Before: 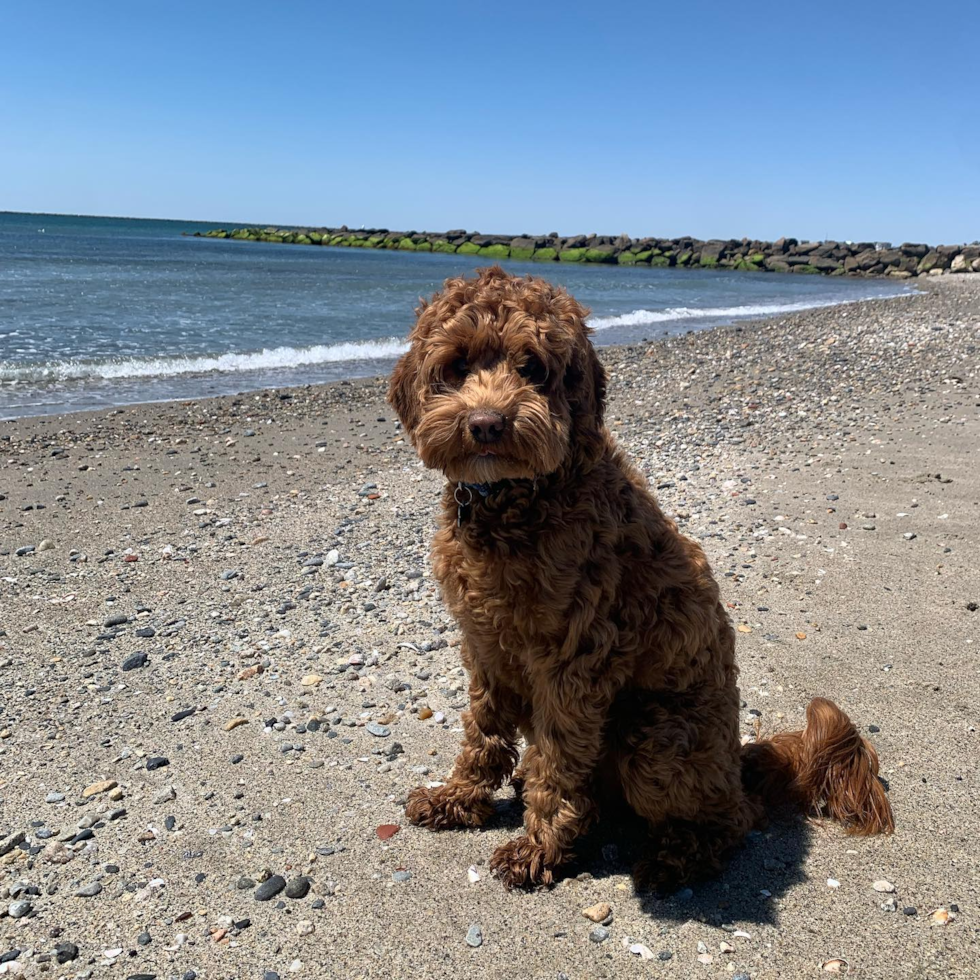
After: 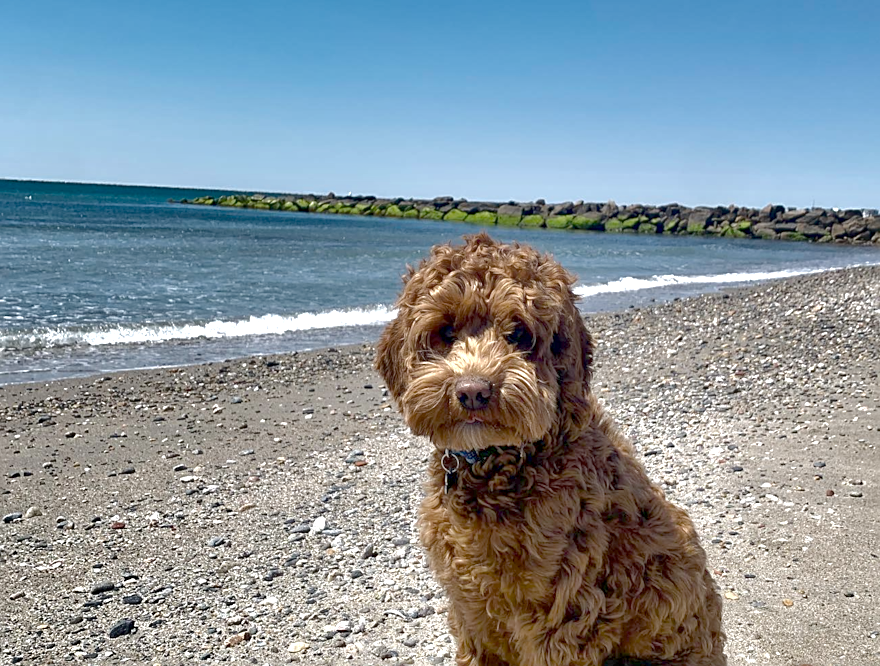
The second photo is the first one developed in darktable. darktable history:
sharpen: on, module defaults
crop: left 1.509%, top 3.452%, right 7.696%, bottom 28.452%
exposure: exposure -0.242 EV
color balance rgb: linear chroma grading › global chroma 50%, perceptual saturation grading › global saturation 2.34%, global vibrance 6.64%, contrast 12.71%
shadows and highlights: radius 171.16, shadows 27, white point adjustment 3.13, highlights -67.95, soften with gaussian
tone curve: curves: ch0 [(0, 0) (0.077, 0.082) (0.765, 0.73) (1, 1)]
contrast equalizer: y [[0.536, 0.565, 0.581, 0.516, 0.52, 0.491], [0.5 ×6], [0.5 ×6], [0 ×6], [0 ×6]]
rgb curve: curves: ch0 [(0, 0) (0.175, 0.154) (0.785, 0.663) (1, 1)]
